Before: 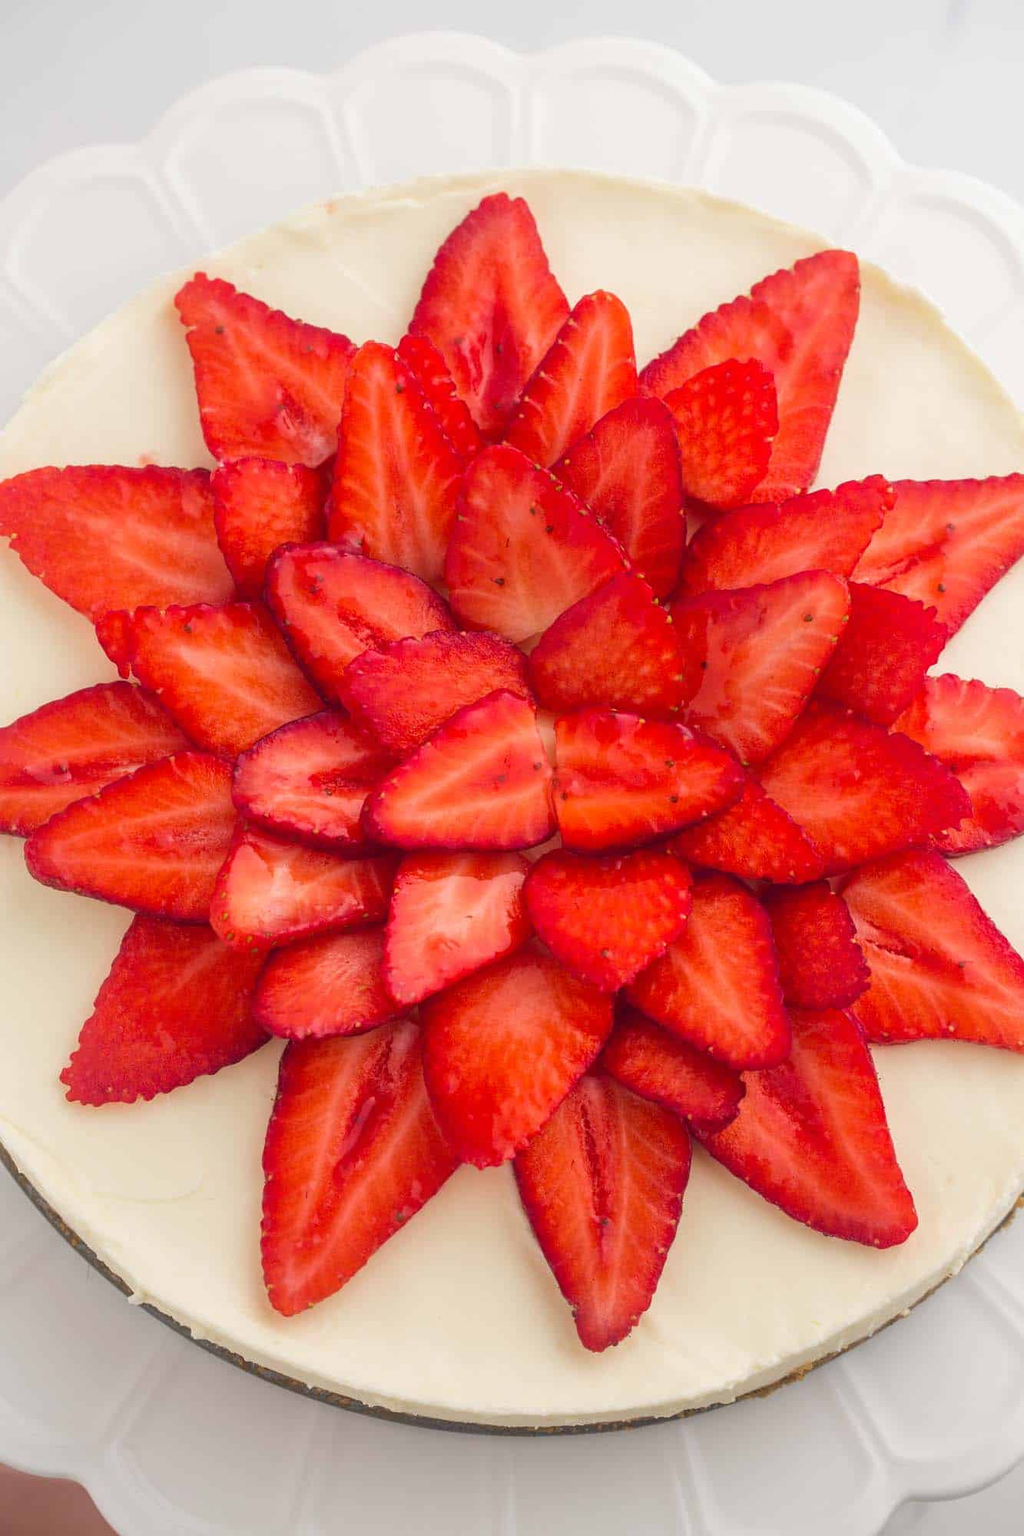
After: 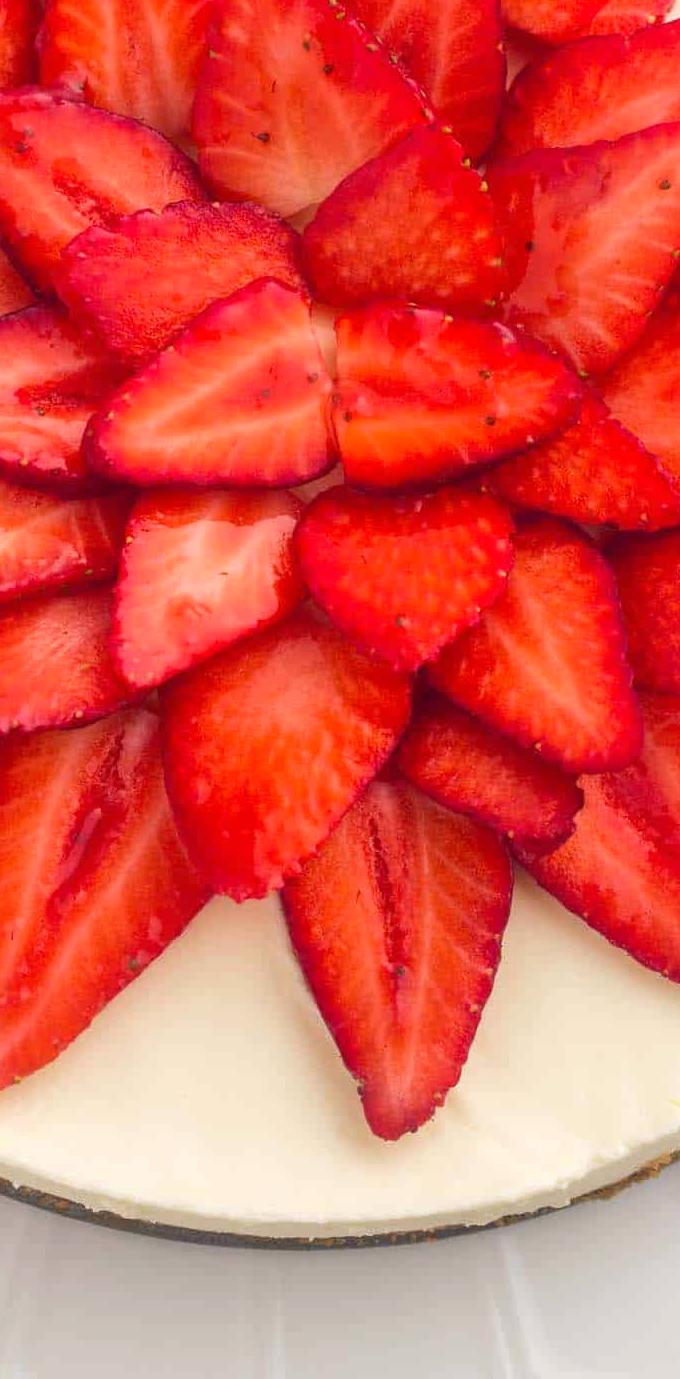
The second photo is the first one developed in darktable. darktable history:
crop and rotate: left 29.097%, top 31.004%, right 19.824%
exposure: exposure 0.203 EV, compensate highlight preservation false
shadows and highlights: radius 334.2, shadows 64.63, highlights 4.14, compress 87.61%, soften with gaussian
